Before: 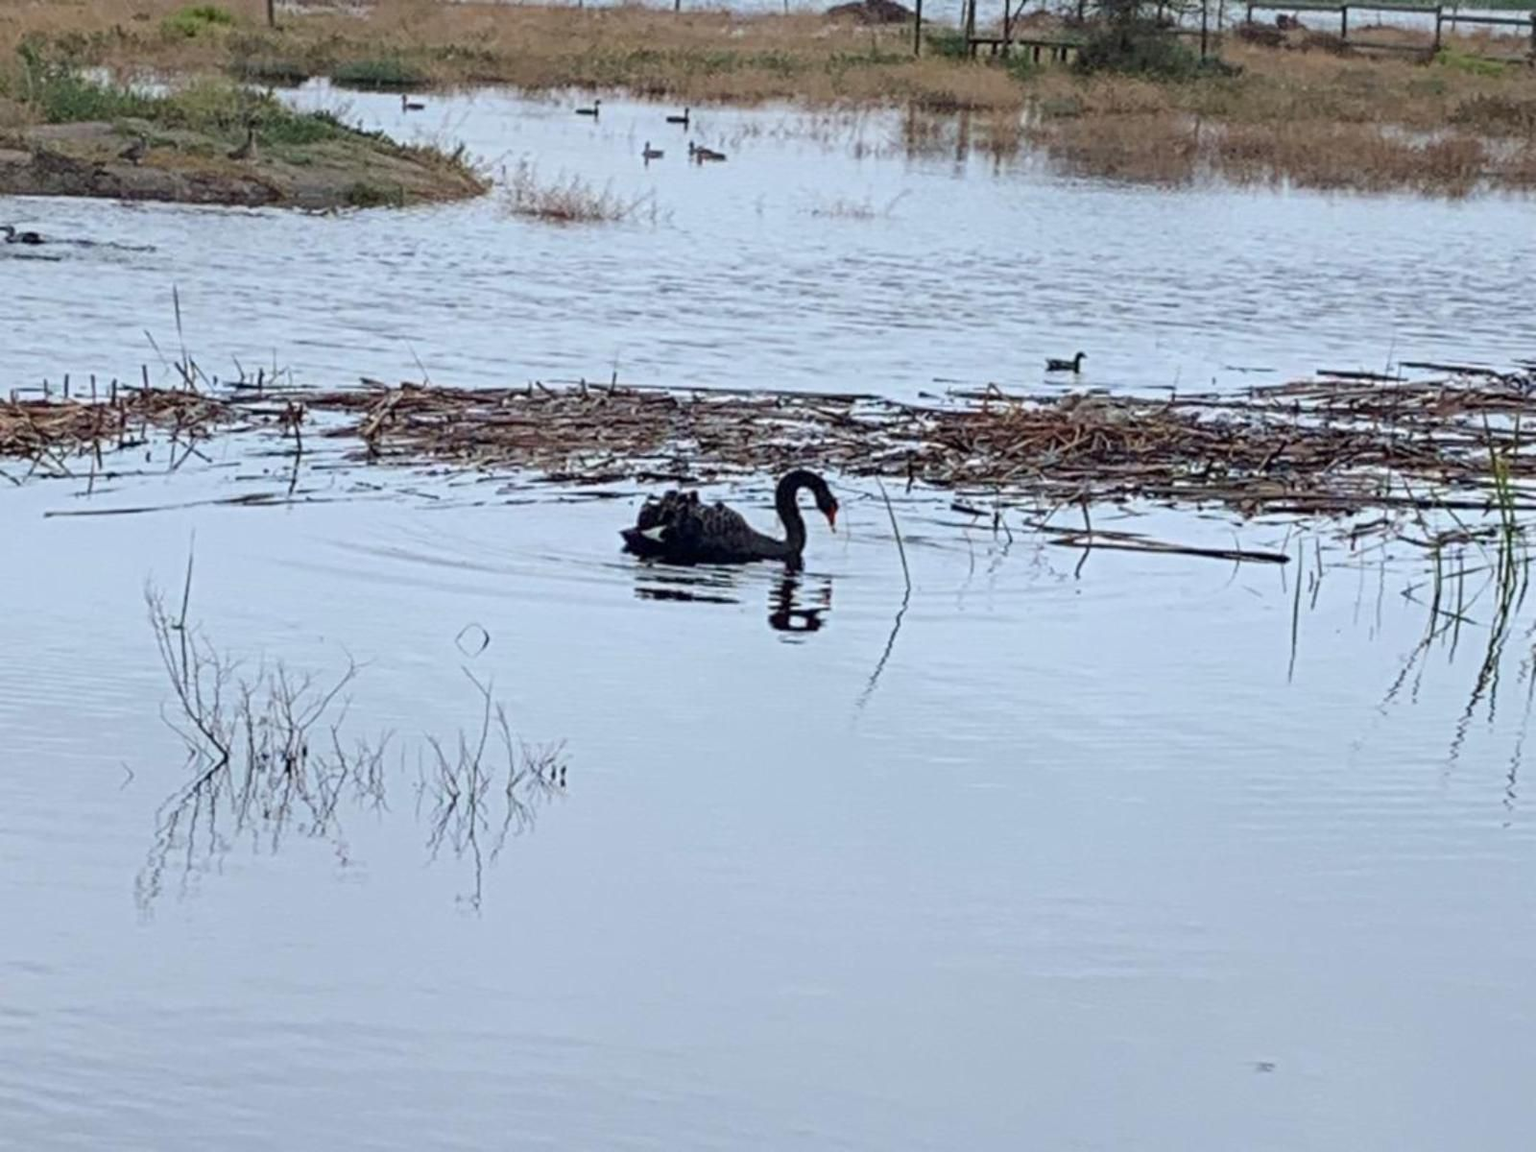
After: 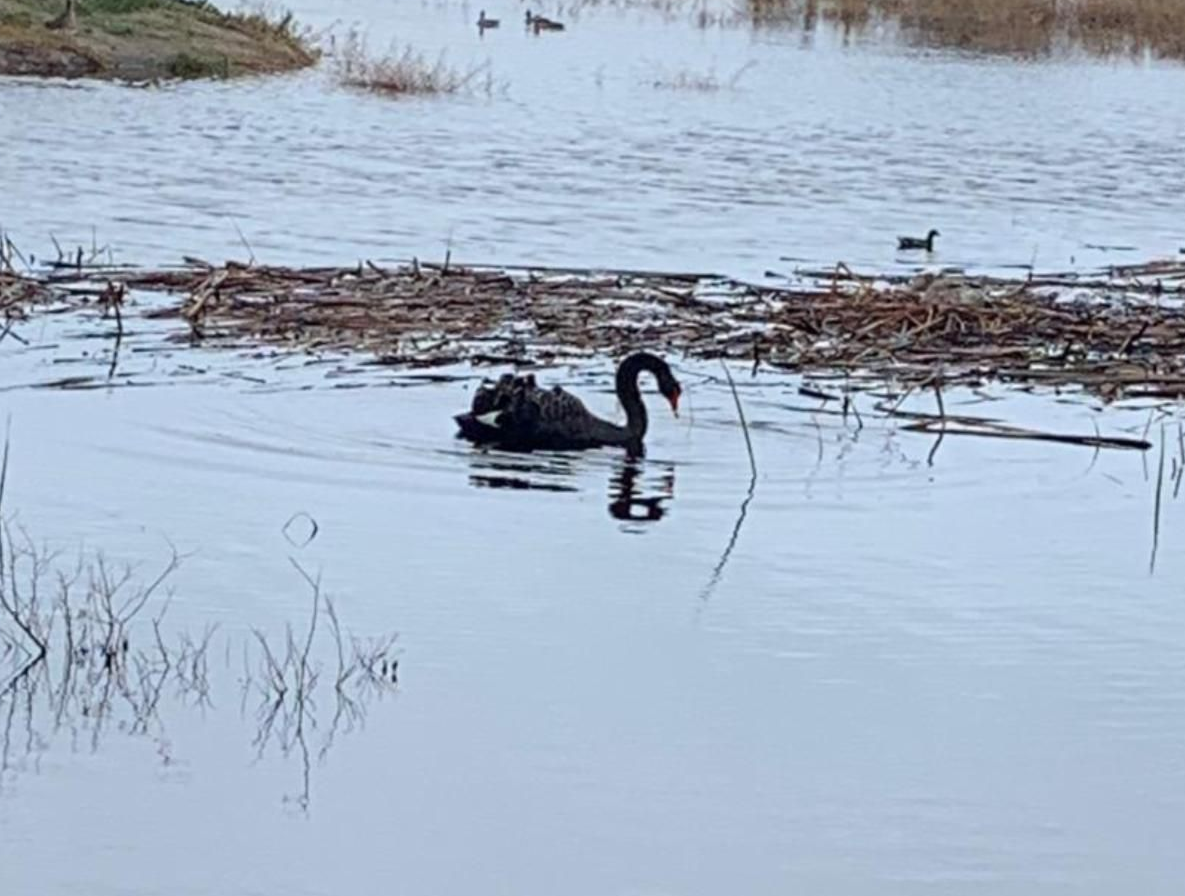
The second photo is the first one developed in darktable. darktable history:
crop and rotate: left 12.009%, top 11.431%, right 13.875%, bottom 13.874%
